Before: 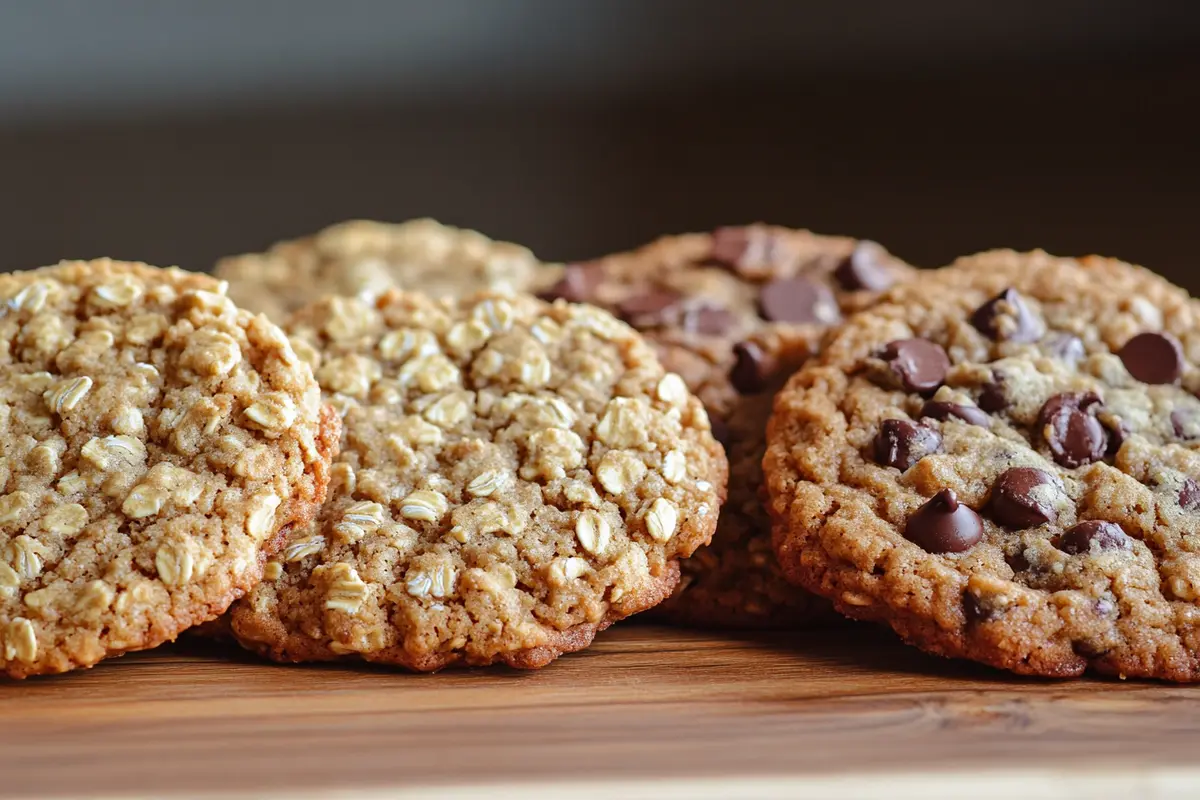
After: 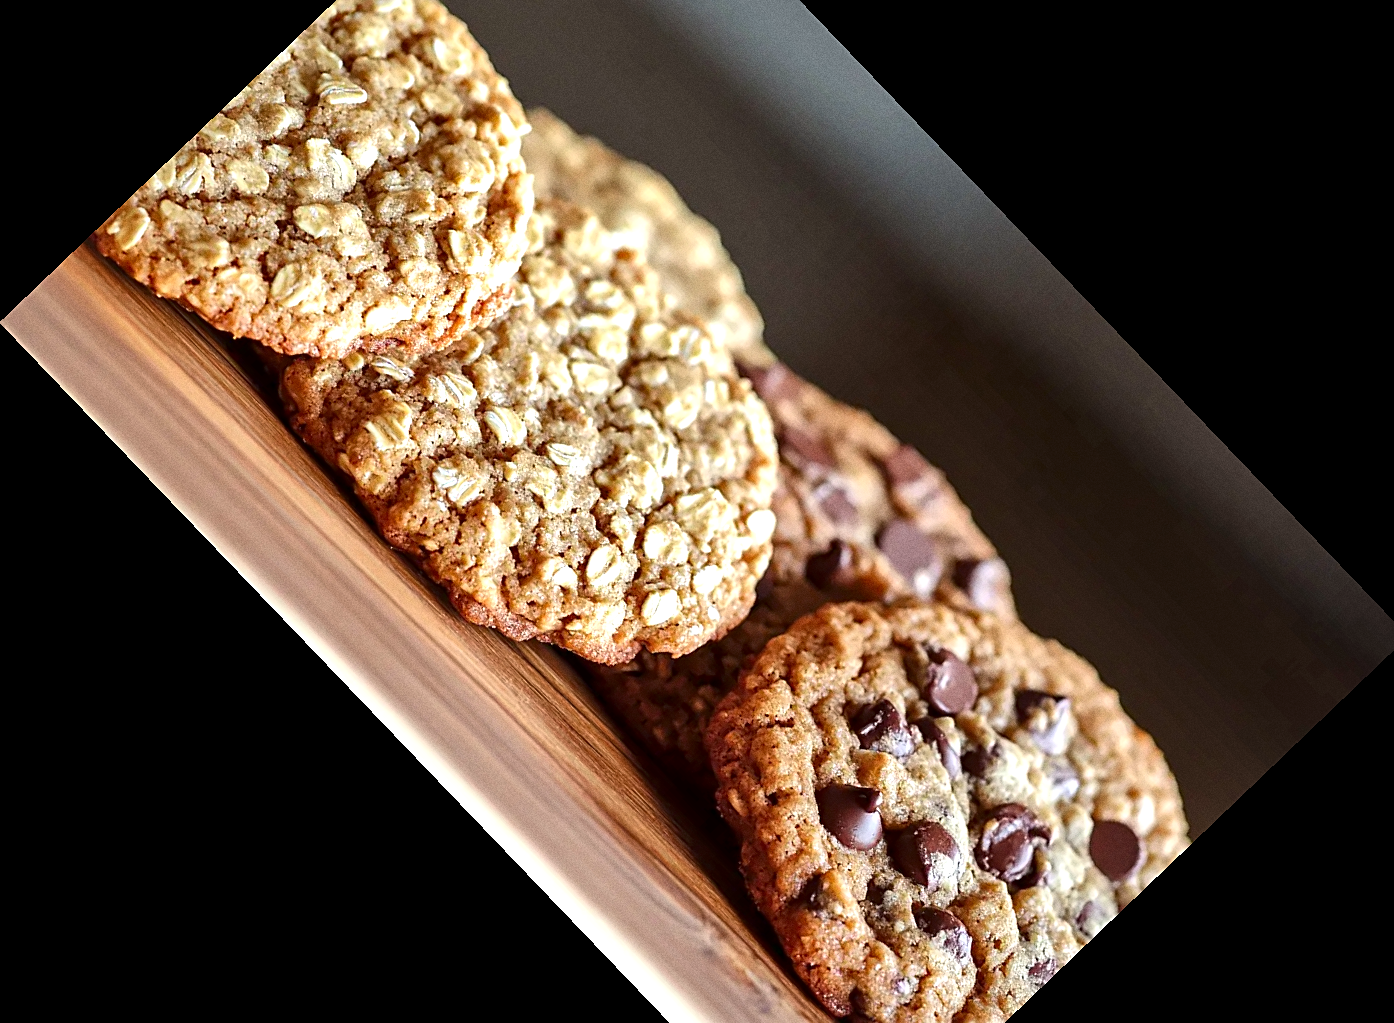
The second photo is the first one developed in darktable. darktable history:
exposure: black level correction 0.001, exposure 0.5 EV, compensate exposure bias true, compensate highlight preservation false
crop and rotate: angle -46.26°, top 16.234%, right 0.912%, bottom 11.704%
grain: coarseness 0.09 ISO
local contrast: mode bilateral grid, contrast 20, coarseness 50, detail 161%, midtone range 0.2
sharpen: on, module defaults
